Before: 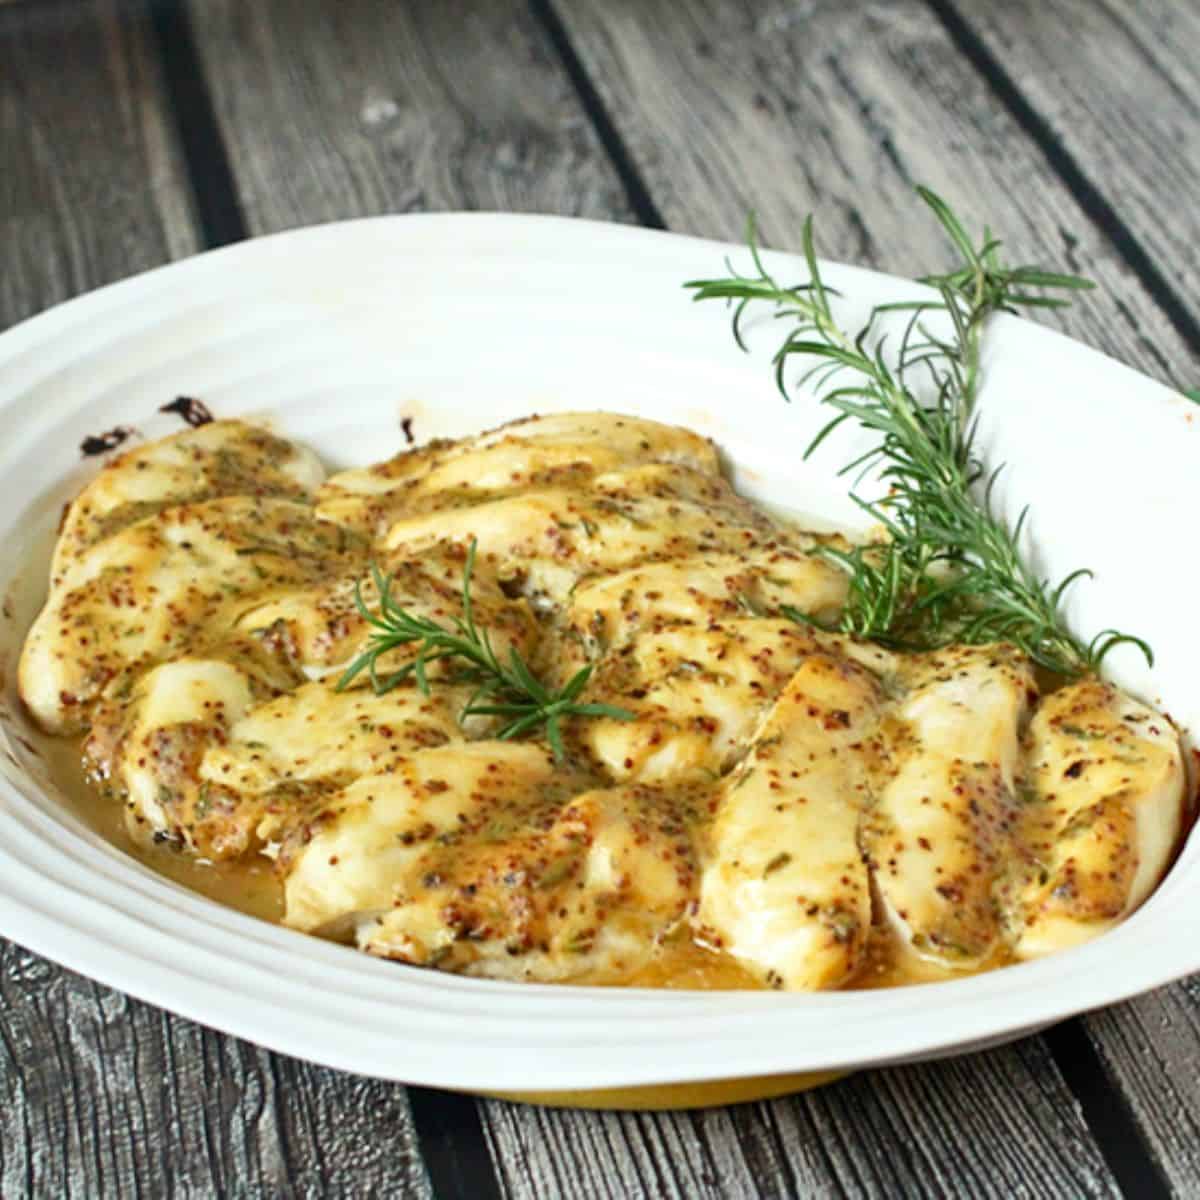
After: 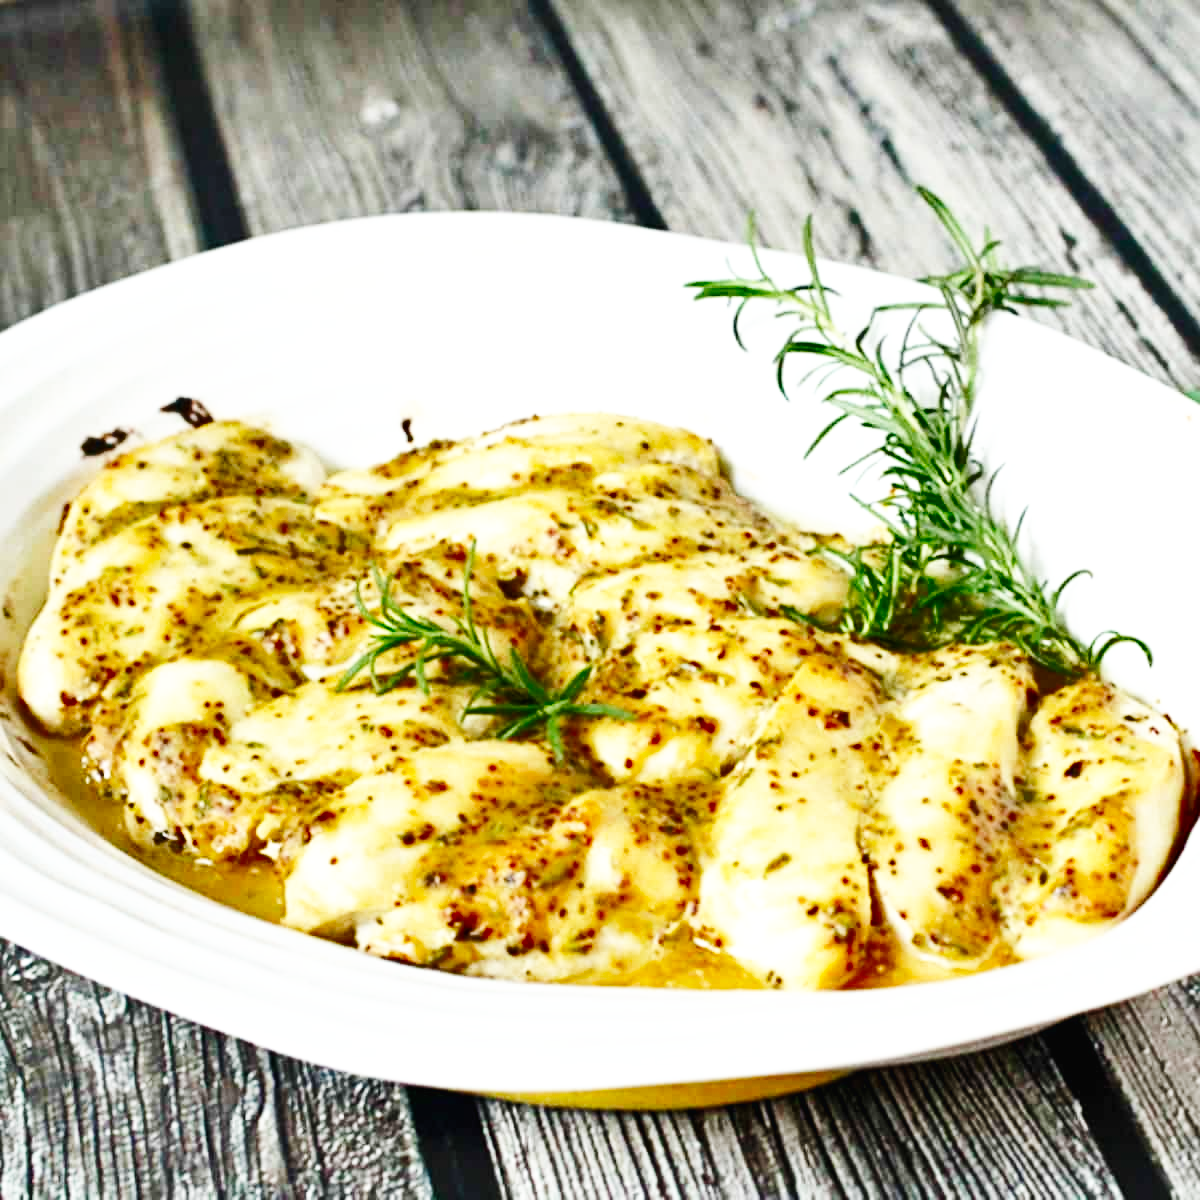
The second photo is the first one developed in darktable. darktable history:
shadows and highlights: soften with gaussian
base curve: curves: ch0 [(0, 0.003) (0.001, 0.002) (0.006, 0.004) (0.02, 0.022) (0.048, 0.086) (0.094, 0.234) (0.162, 0.431) (0.258, 0.629) (0.385, 0.8) (0.548, 0.918) (0.751, 0.988) (1, 1)], preserve colors none
